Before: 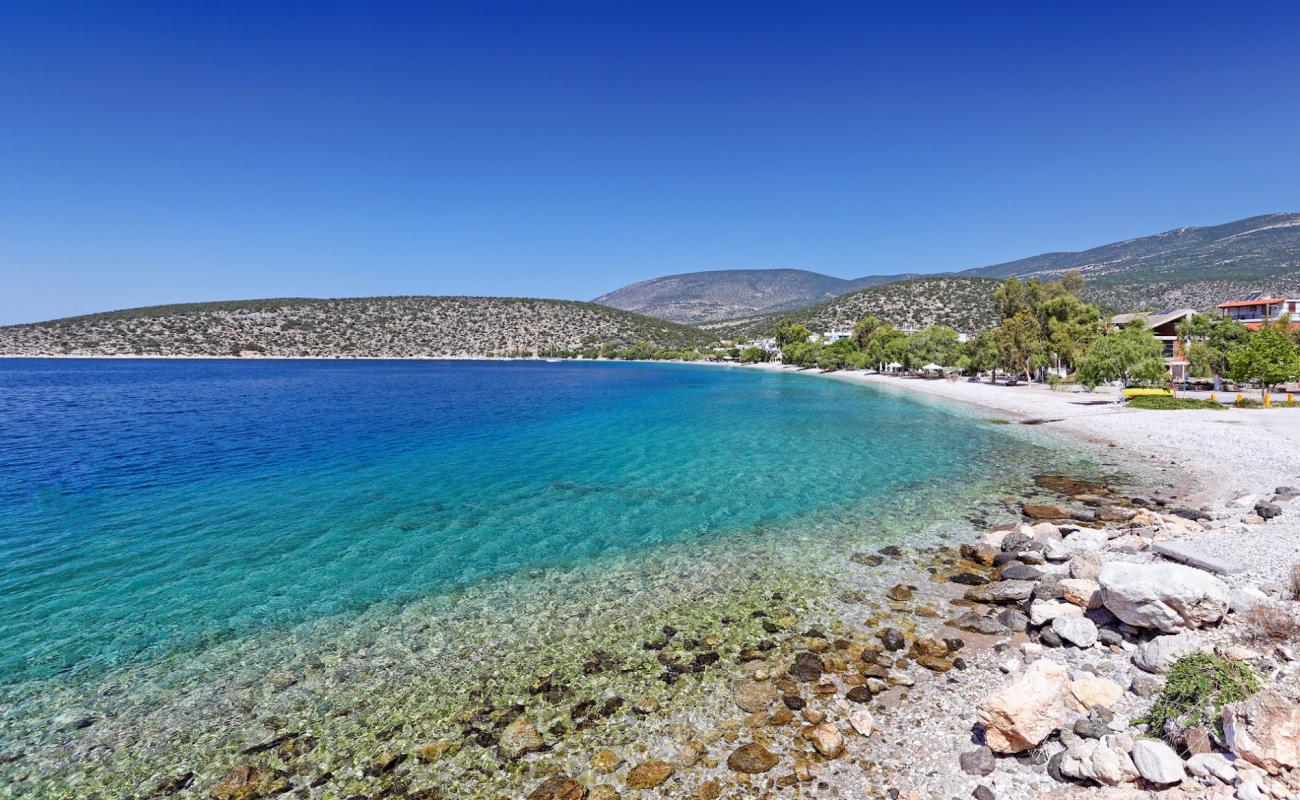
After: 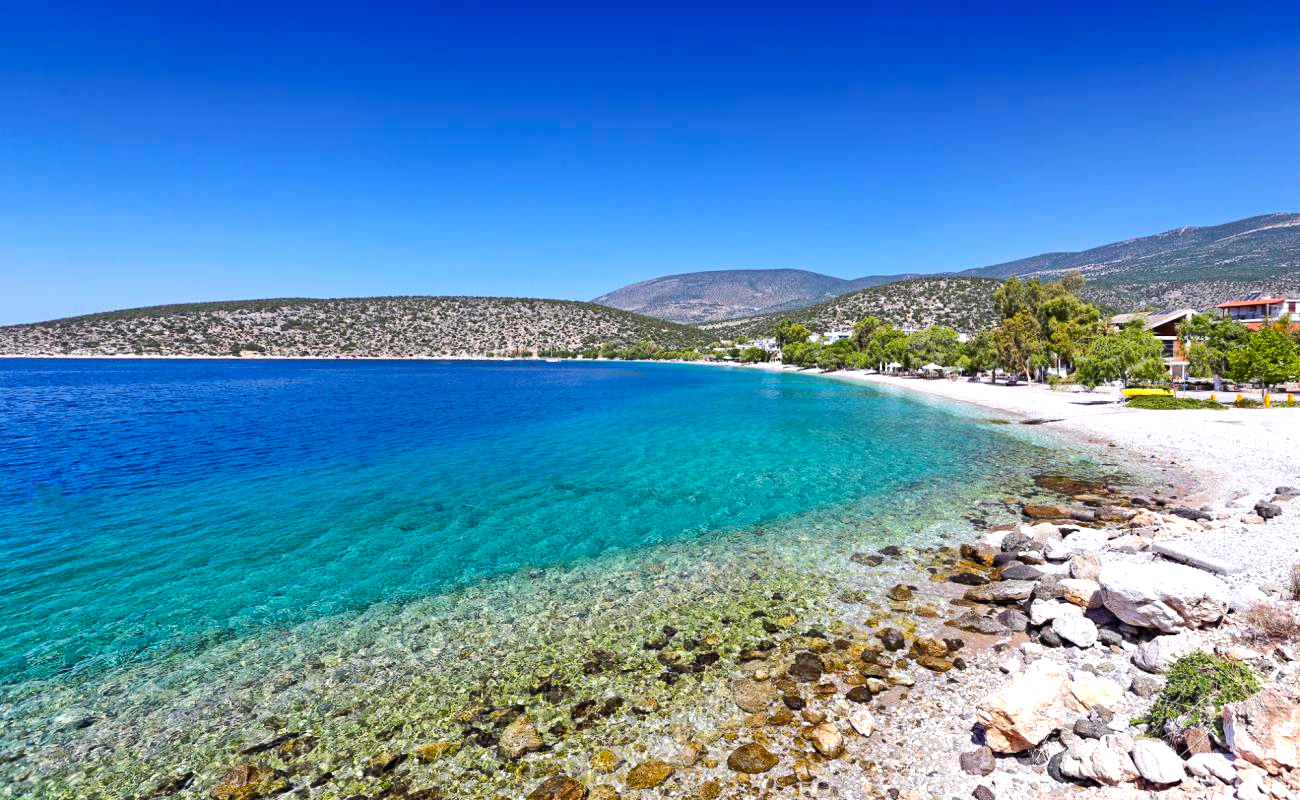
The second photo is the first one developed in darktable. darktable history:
tone equalizer: -8 EV -0.421 EV, -7 EV -0.393 EV, -6 EV -0.324 EV, -5 EV -0.196 EV, -3 EV 0.192 EV, -2 EV 0.309 EV, -1 EV 0.411 EV, +0 EV 0.417 EV, edges refinement/feathering 500, mask exposure compensation -1.57 EV, preserve details no
color balance rgb: perceptual saturation grading › global saturation 19.865%, global vibrance 20%
